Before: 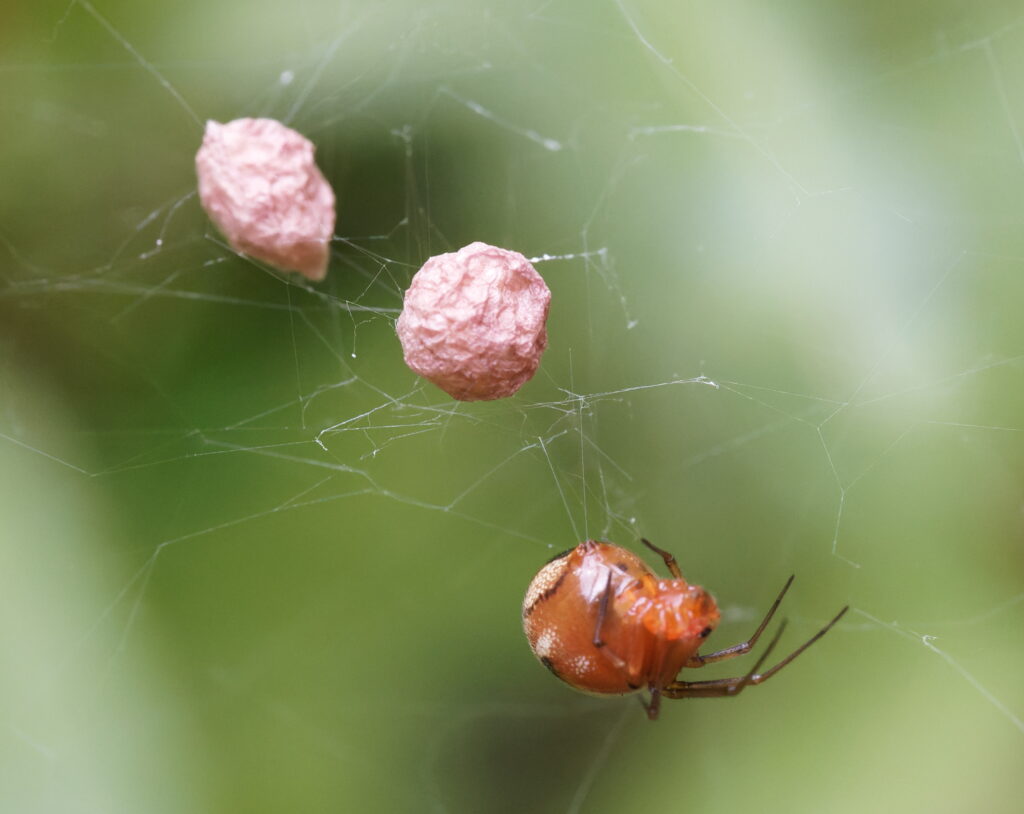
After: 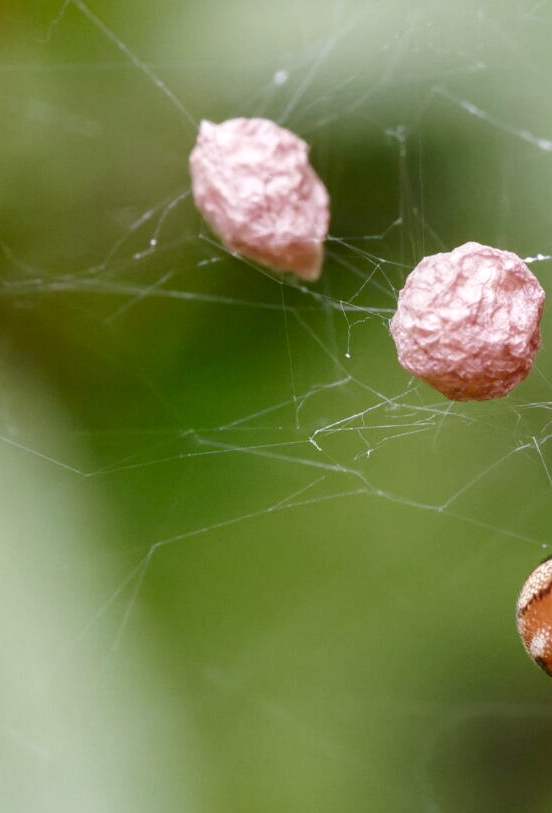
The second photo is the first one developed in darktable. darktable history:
color balance rgb: perceptual saturation grading › global saturation 20%, perceptual saturation grading › highlights -50.476%, perceptual saturation grading › shadows 30.528%, global vibrance 9.28%
local contrast: on, module defaults
crop: left 0.59%, right 45.409%, bottom 0.091%
